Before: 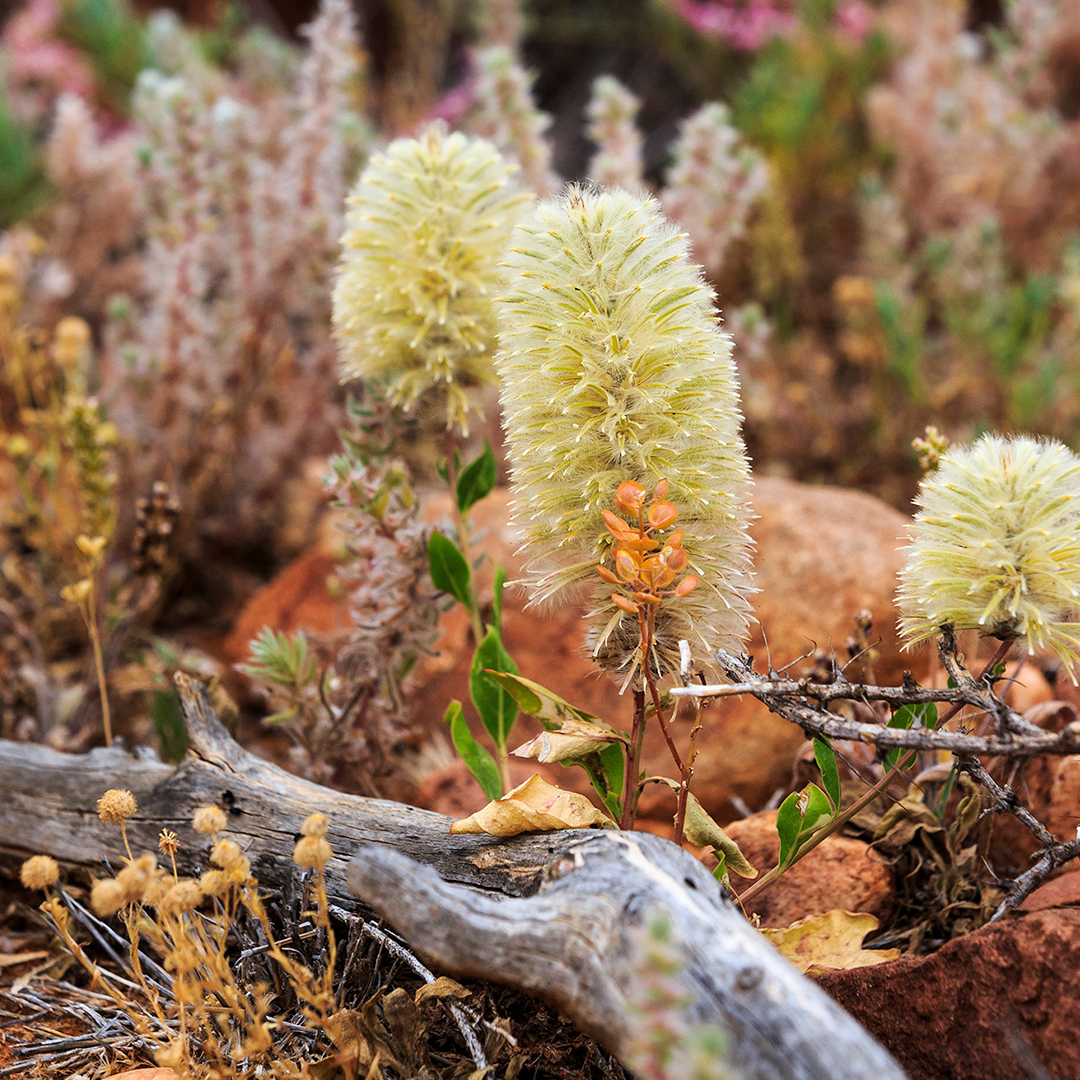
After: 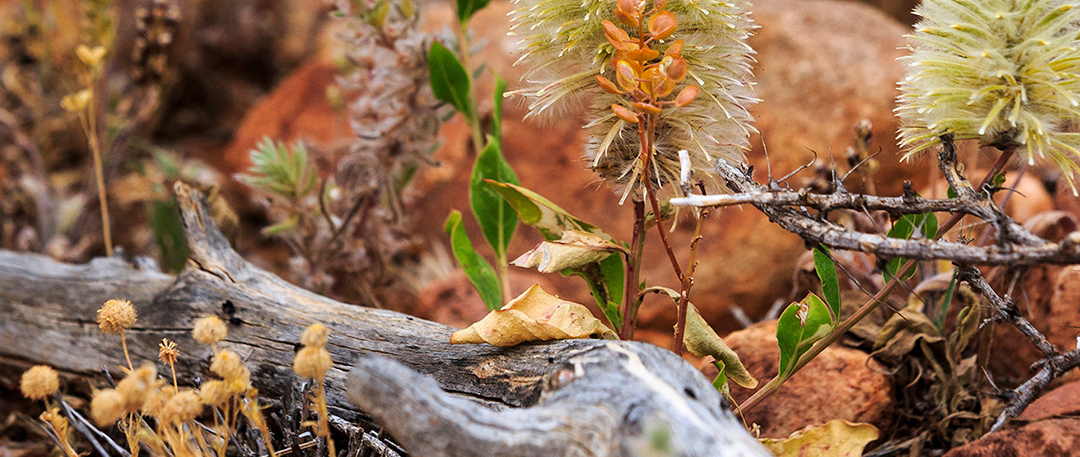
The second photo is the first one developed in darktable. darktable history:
crop: top 45.447%, bottom 12.225%
shadows and highlights: radius 106.01, shadows 41.05, highlights -72.6, low approximation 0.01, soften with gaussian
